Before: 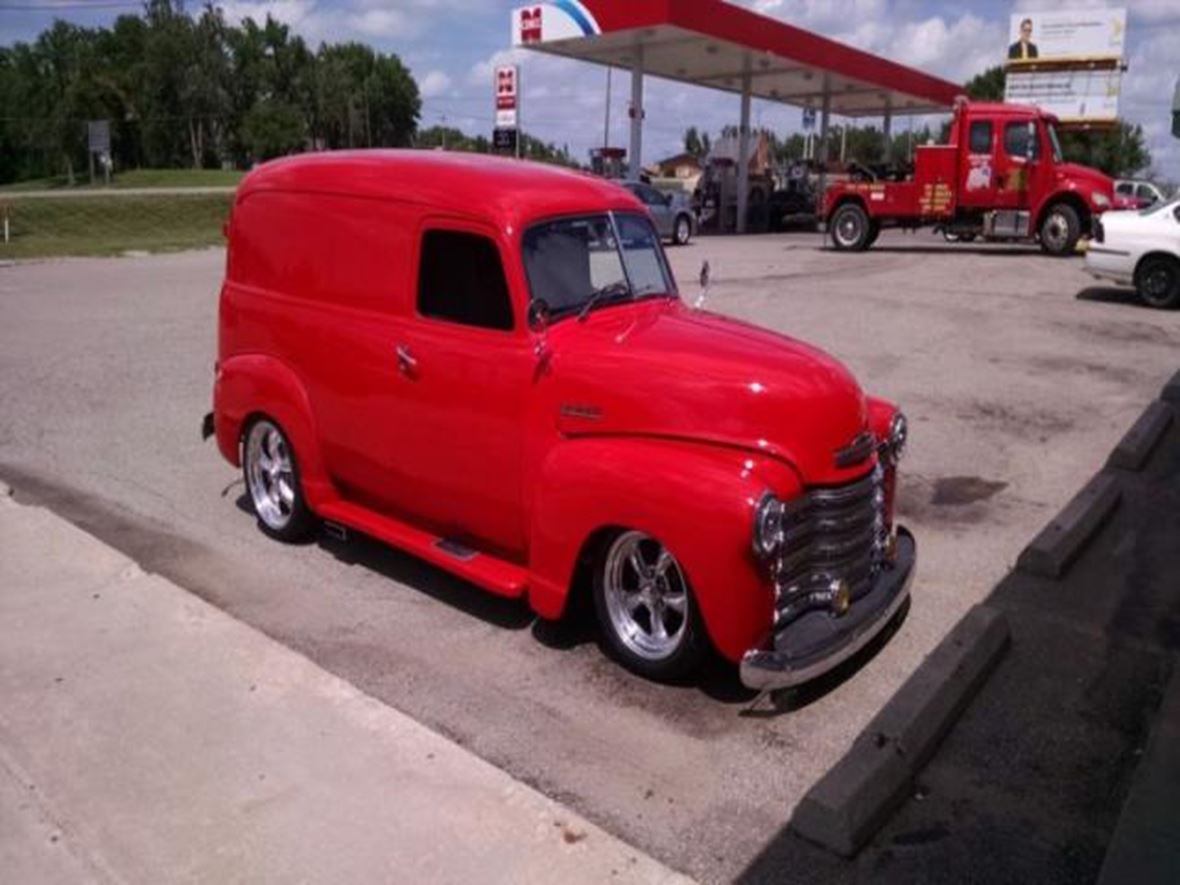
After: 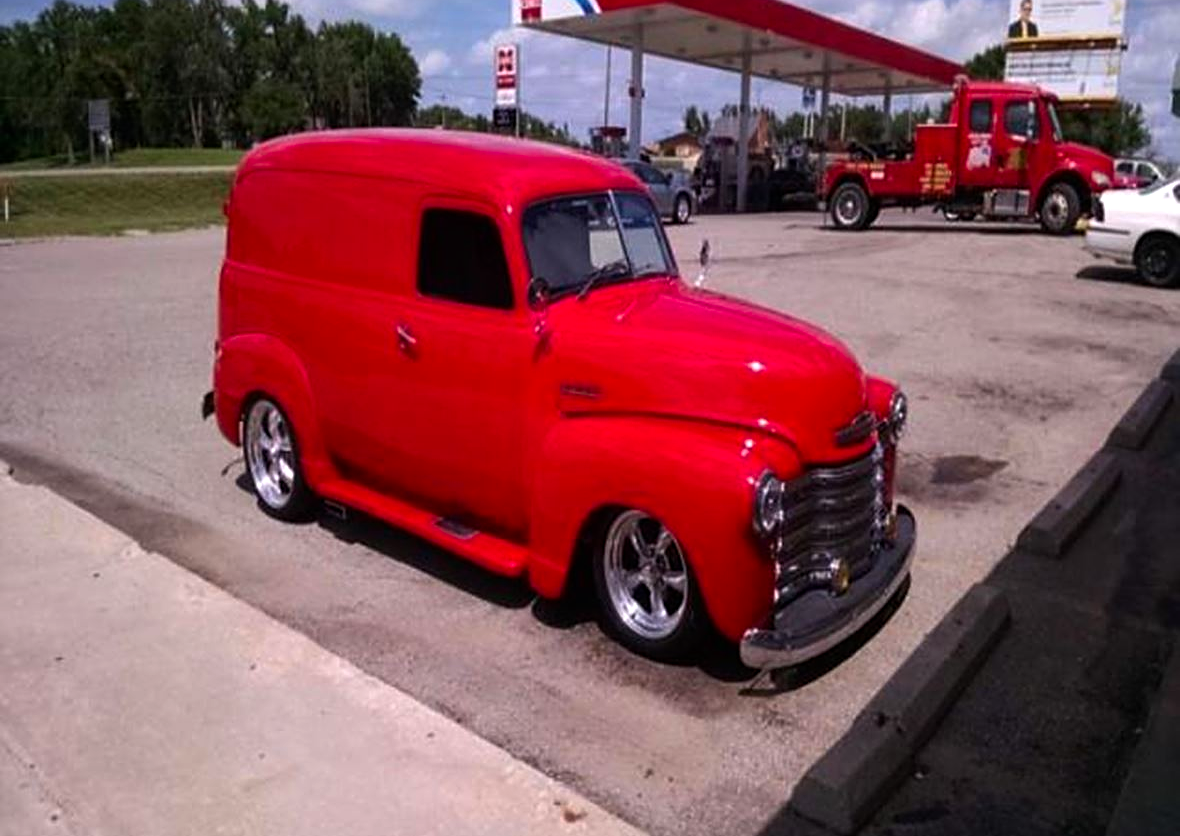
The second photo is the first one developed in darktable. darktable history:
color balance: contrast 10%
contrast brightness saturation: saturation 0.1
crop and rotate: top 2.479%, bottom 3.018%
sharpen: on, module defaults
